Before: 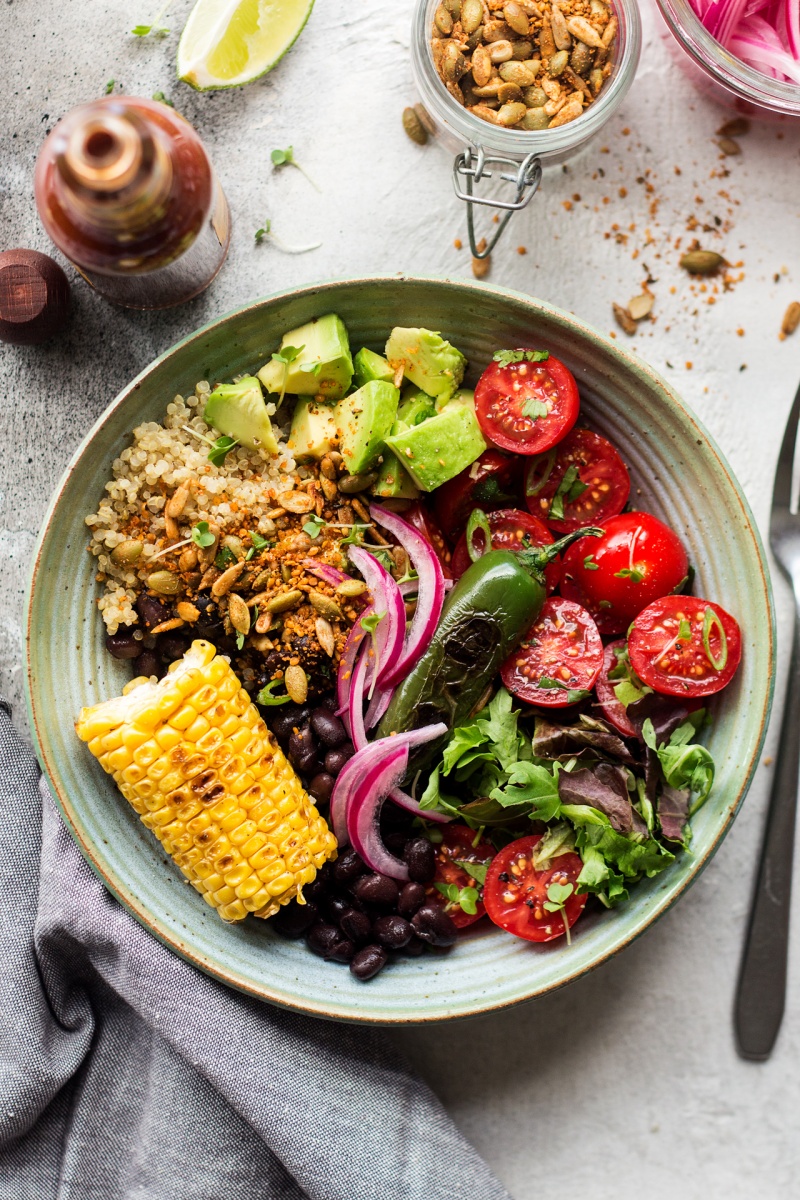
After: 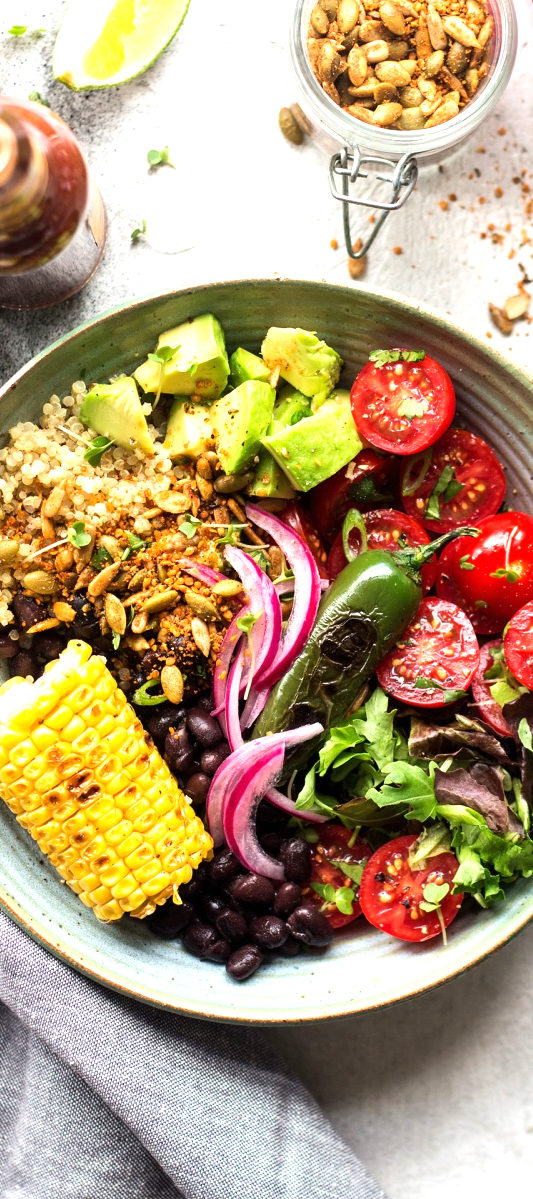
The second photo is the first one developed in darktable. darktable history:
exposure: black level correction 0, exposure 0.7 EV, compensate exposure bias true, compensate highlight preservation false
crop and rotate: left 15.546%, right 17.787%
